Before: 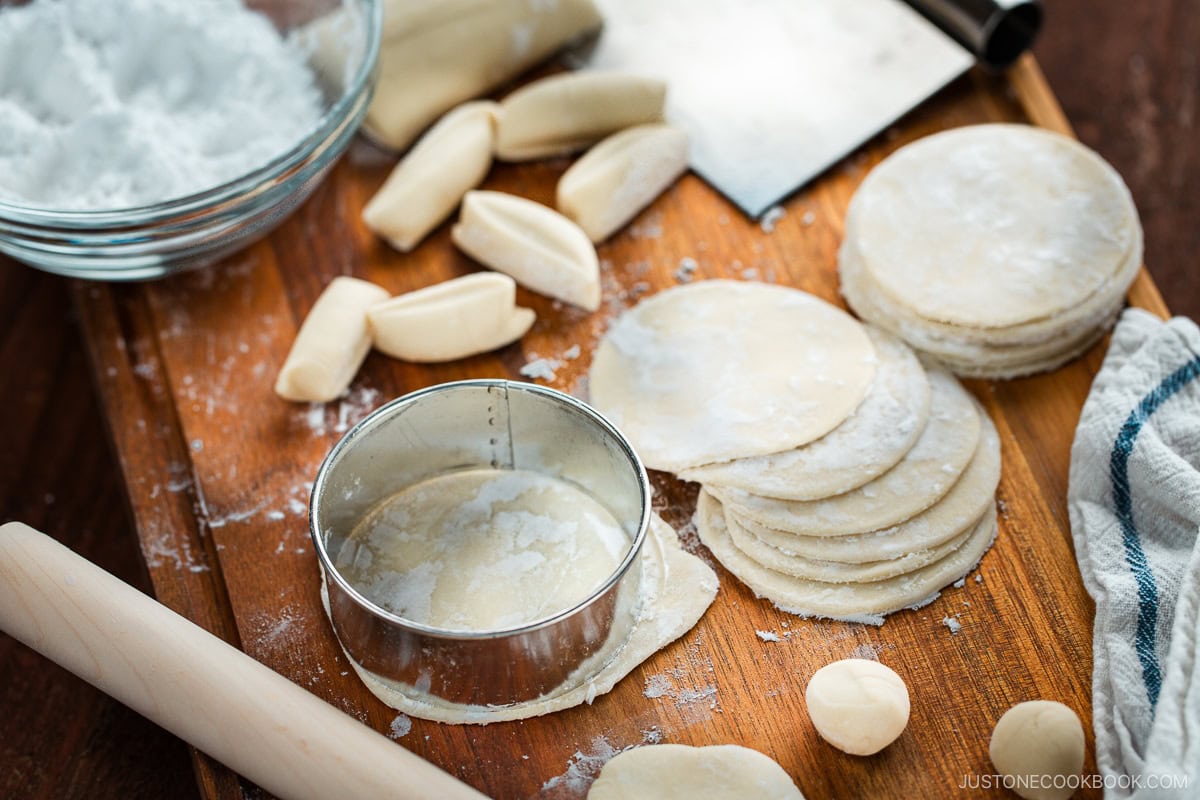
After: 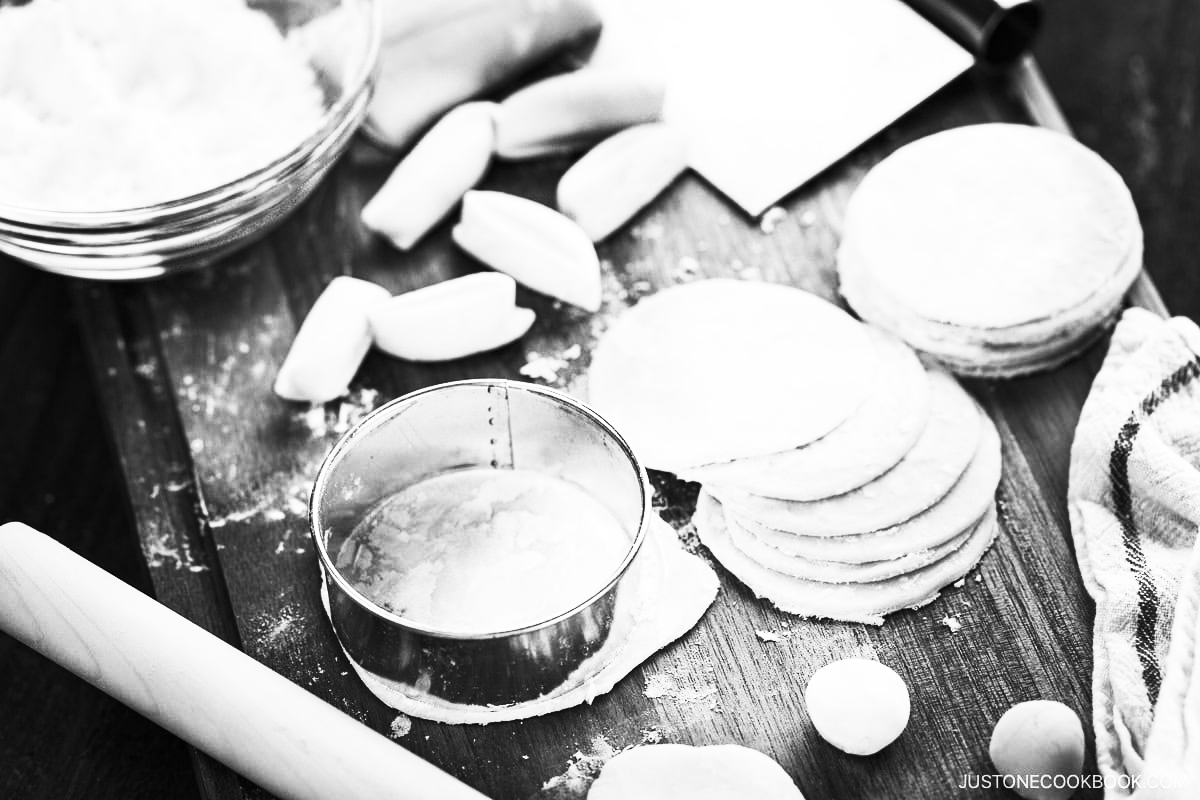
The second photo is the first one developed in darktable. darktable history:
color calibration: output gray [0.25, 0.35, 0.4, 0], illuminant custom, x 0.389, y 0.387, temperature 3837.31 K
contrast brightness saturation: contrast 0.629, brightness 0.325, saturation 0.144
